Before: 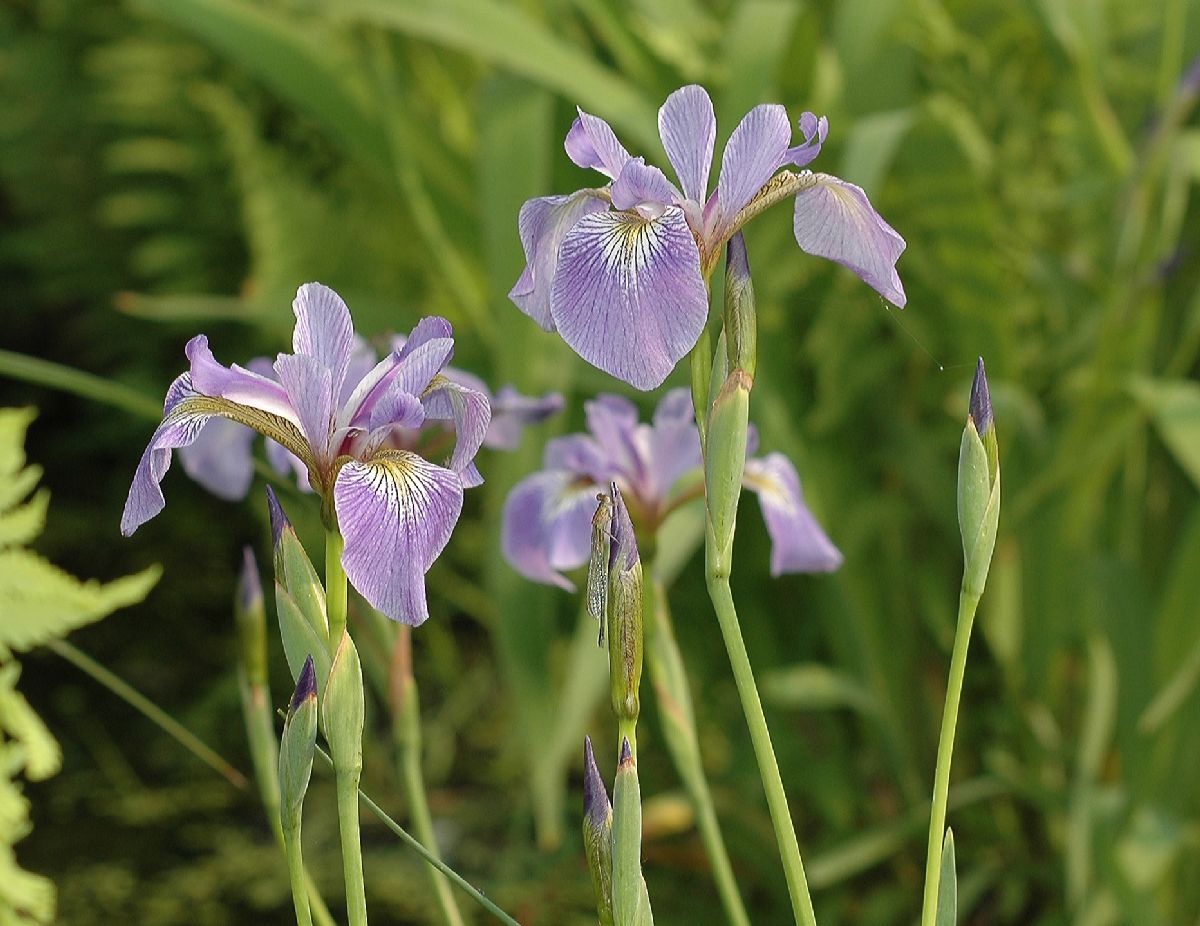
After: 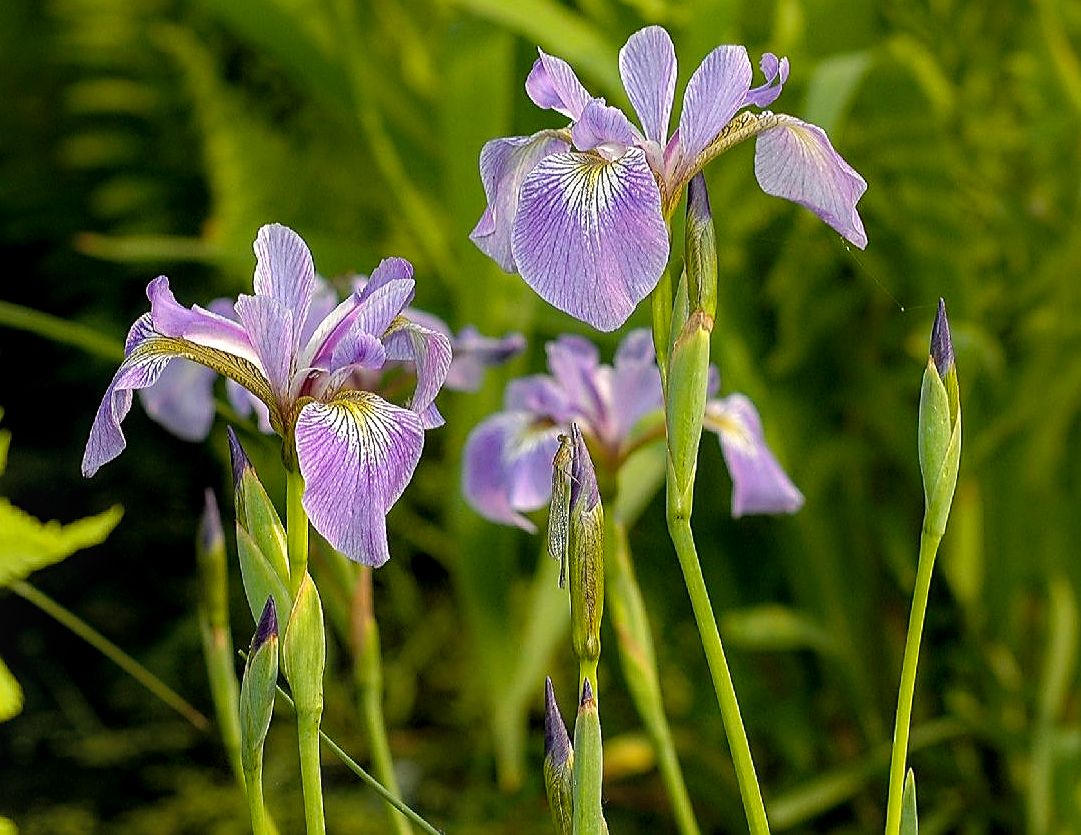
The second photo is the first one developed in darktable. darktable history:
color zones: curves: ch1 [(0, 0.469) (0.001, 0.469) (0.12, 0.446) (0.248, 0.469) (0.5, 0.5) (0.748, 0.5) (0.999, 0.469) (1, 0.469)], mix 100.88%
exposure: black level correction -0.017, exposure -1.02 EV, compensate highlight preservation false
tone equalizer: -8 EV -1.05 EV, -7 EV -1.04 EV, -6 EV -0.858 EV, -5 EV -0.549 EV, -3 EV 0.606 EV, -2 EV 0.894 EV, -1 EV 0.997 EV, +0 EV 1.07 EV
sharpen: on, module defaults
shadows and highlights: shadows 11.17, white point adjustment 1.17, highlights -1.17, soften with gaussian
crop: left 3.278%, top 6.419%, right 6.569%, bottom 3.344%
color balance rgb: highlights gain › luminance 6.238%, highlights gain › chroma 1.208%, highlights gain › hue 87.56°, global offset › luminance -0.858%, linear chroma grading › global chroma 49.35%, perceptual saturation grading › global saturation 0.649%, global vibrance 20%
local contrast: on, module defaults
